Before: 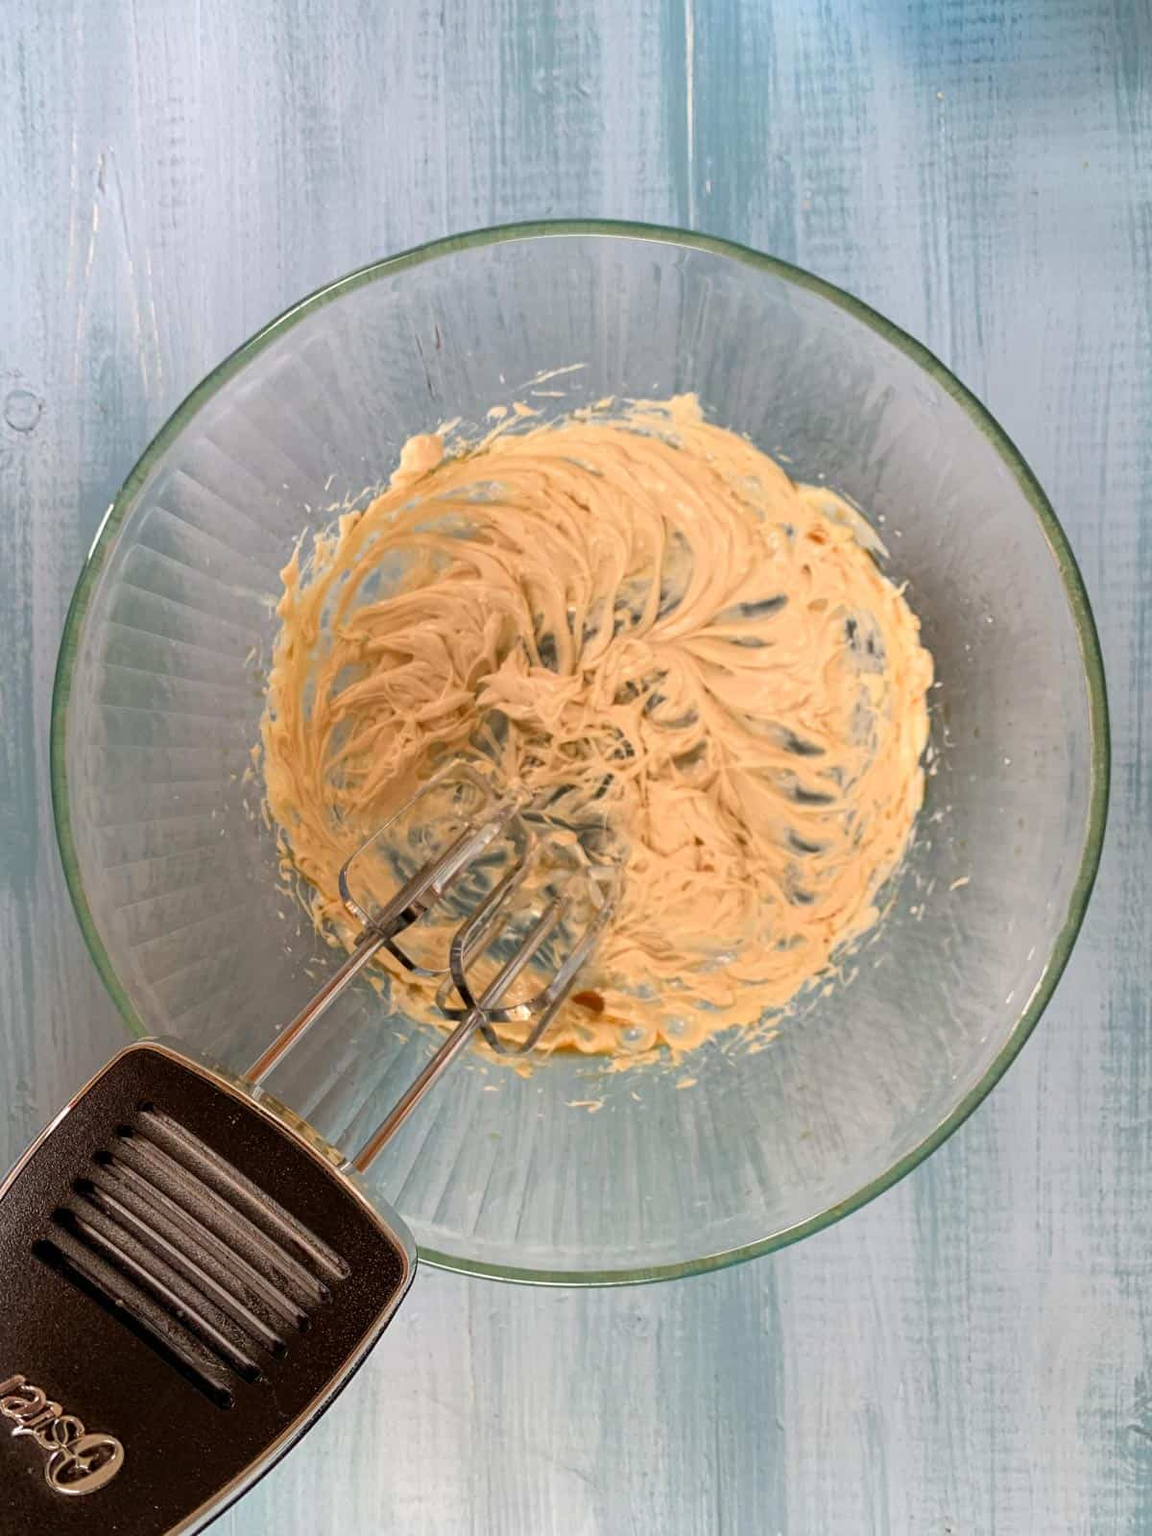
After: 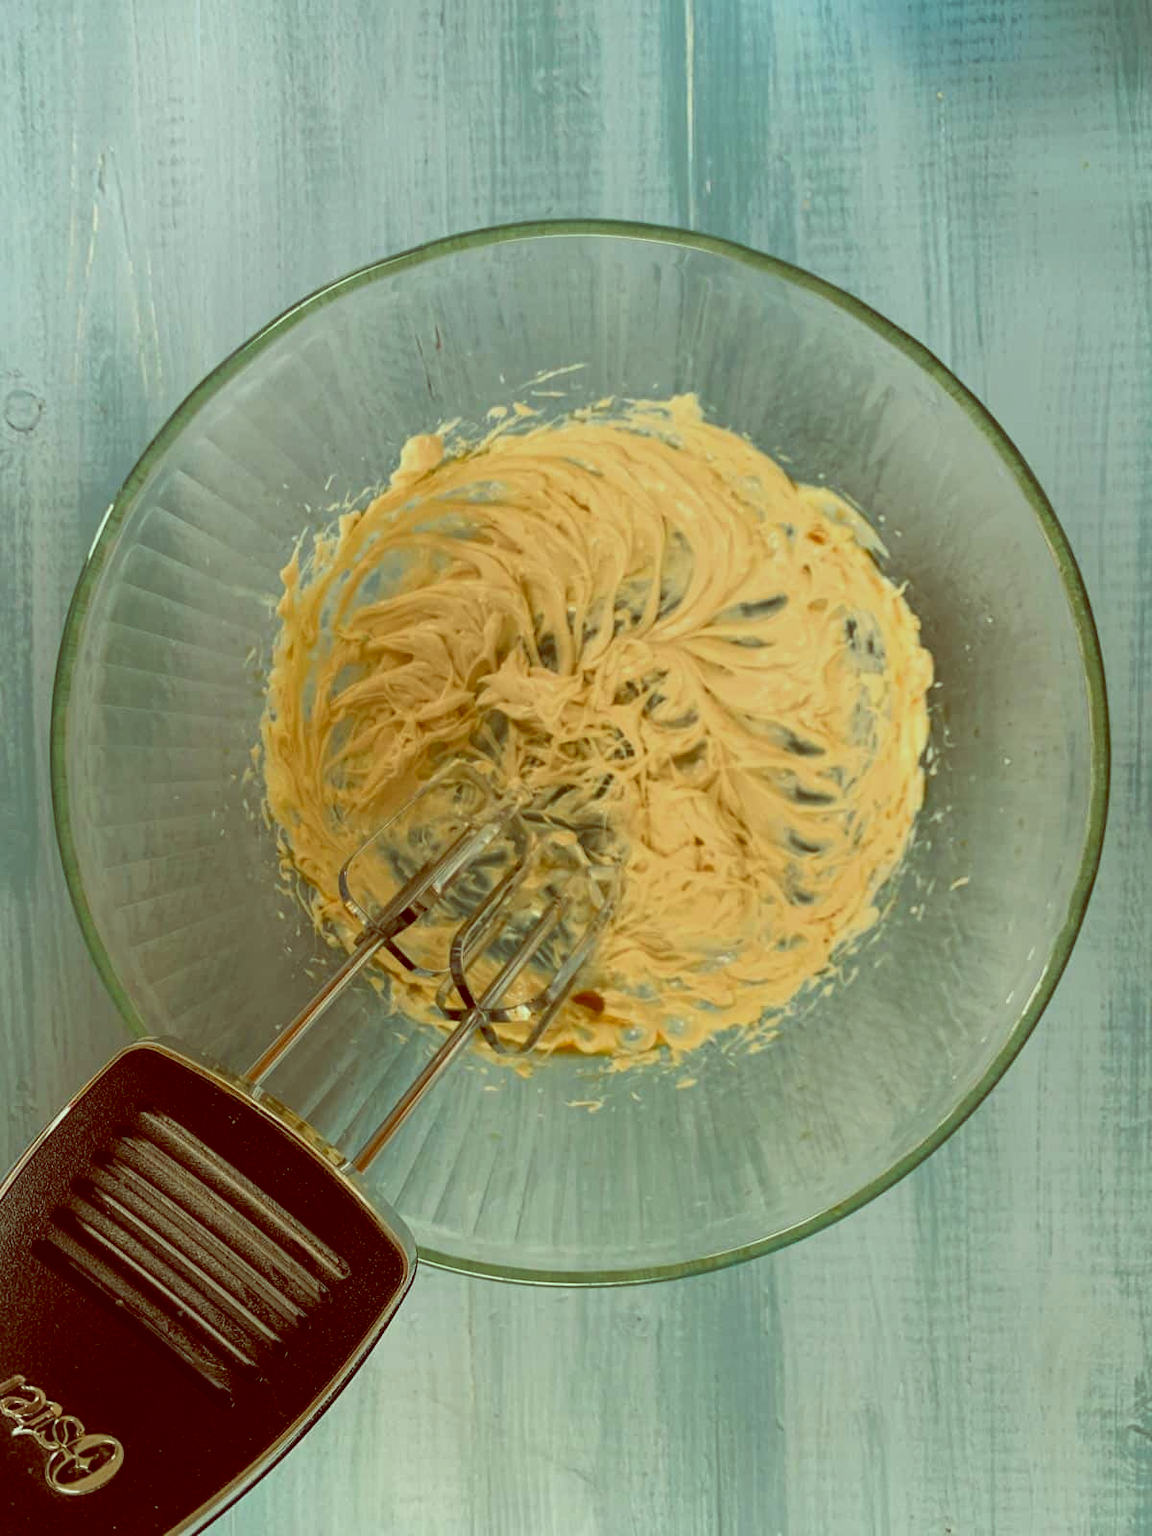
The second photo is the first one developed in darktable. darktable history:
color balance: lift [1, 1.015, 0.987, 0.985], gamma [1, 0.959, 1.042, 0.958], gain [0.927, 0.938, 1.072, 0.928], contrast 1.5%
exposure: exposure -0.21 EV, compensate highlight preservation false
